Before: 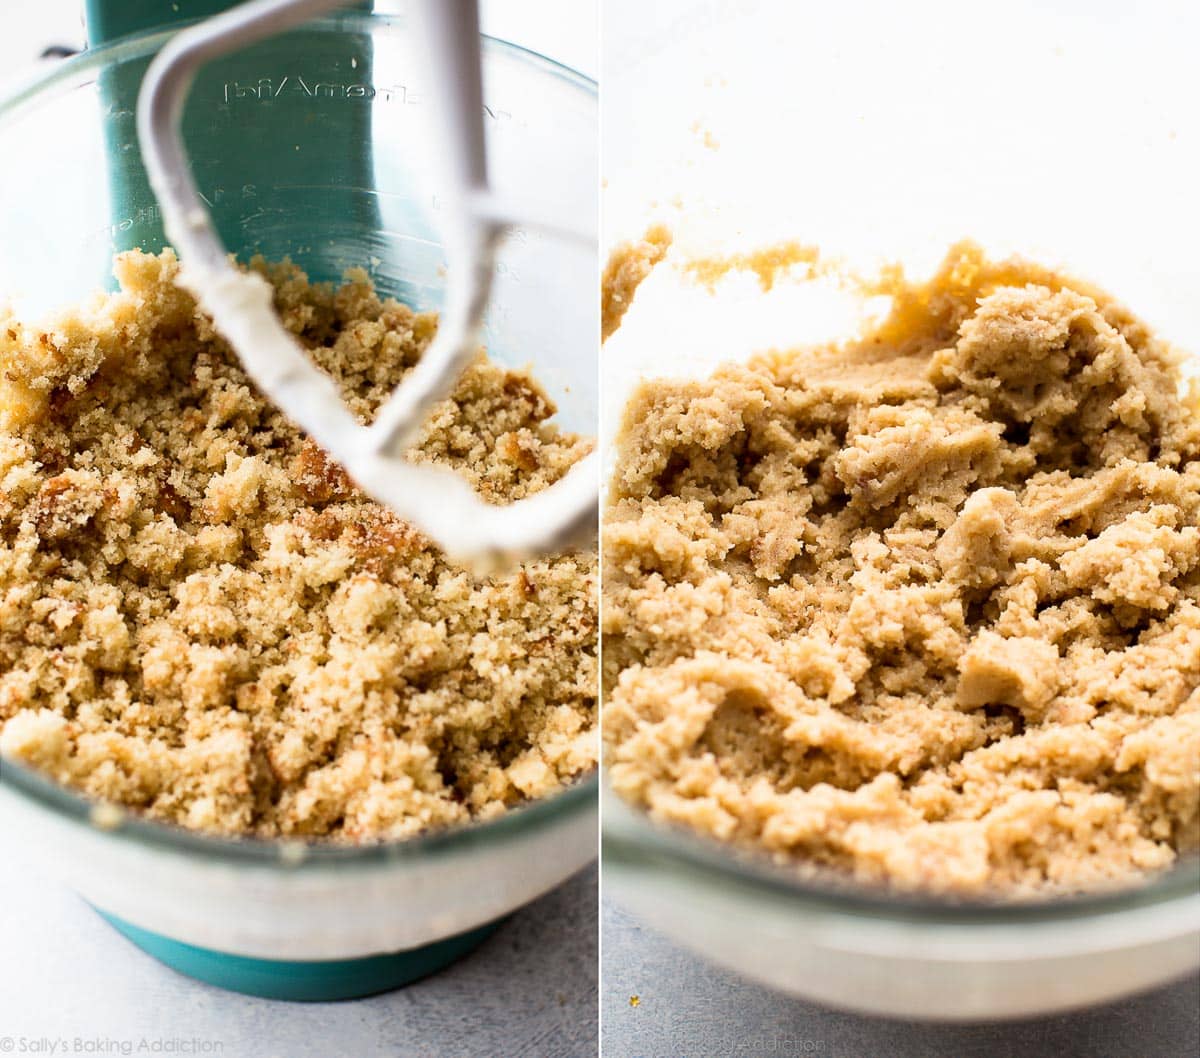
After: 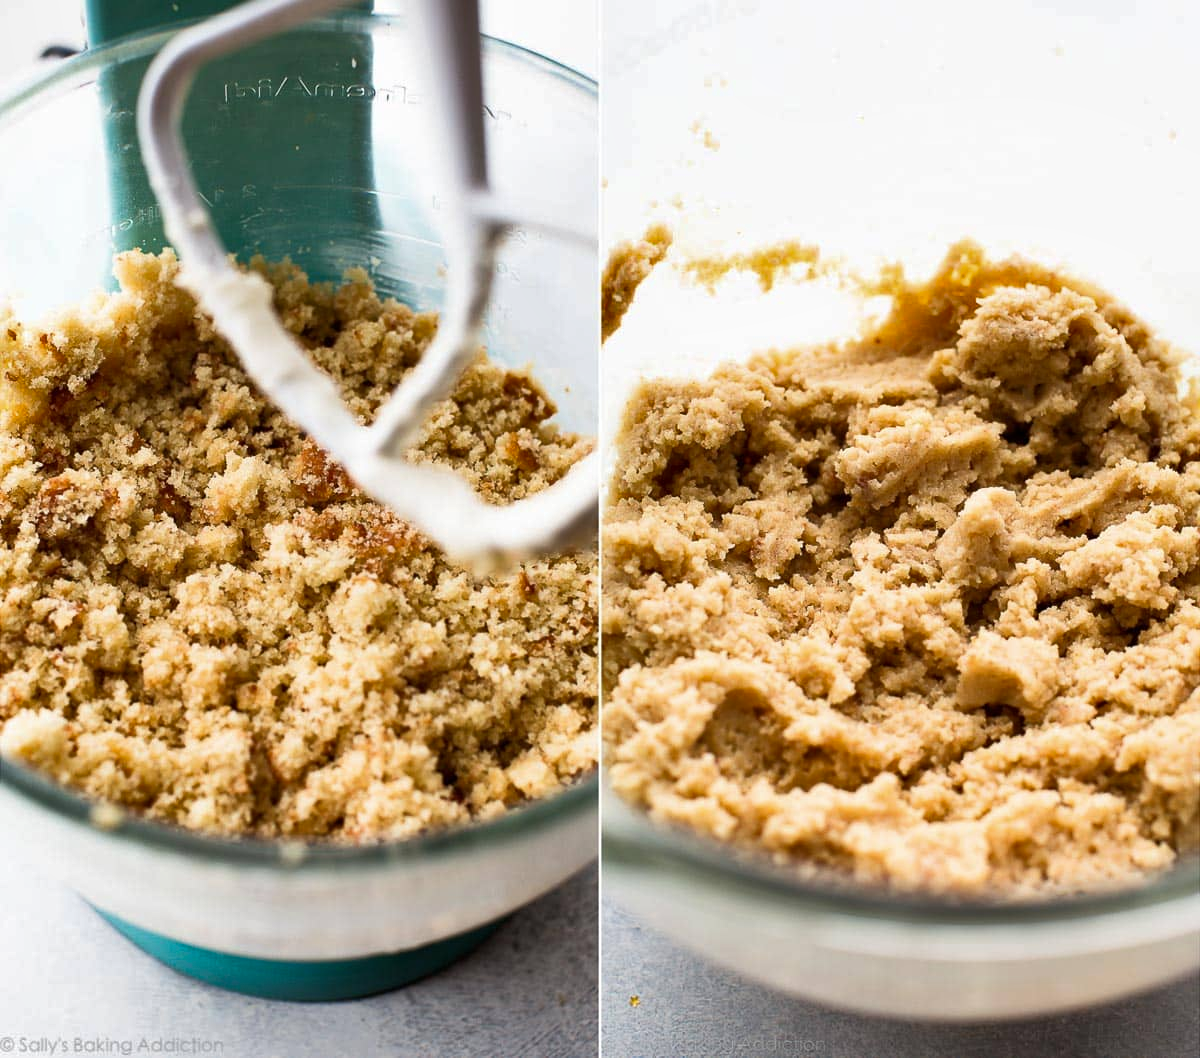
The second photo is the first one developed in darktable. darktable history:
shadows and highlights: shadows 58.56, soften with gaussian
